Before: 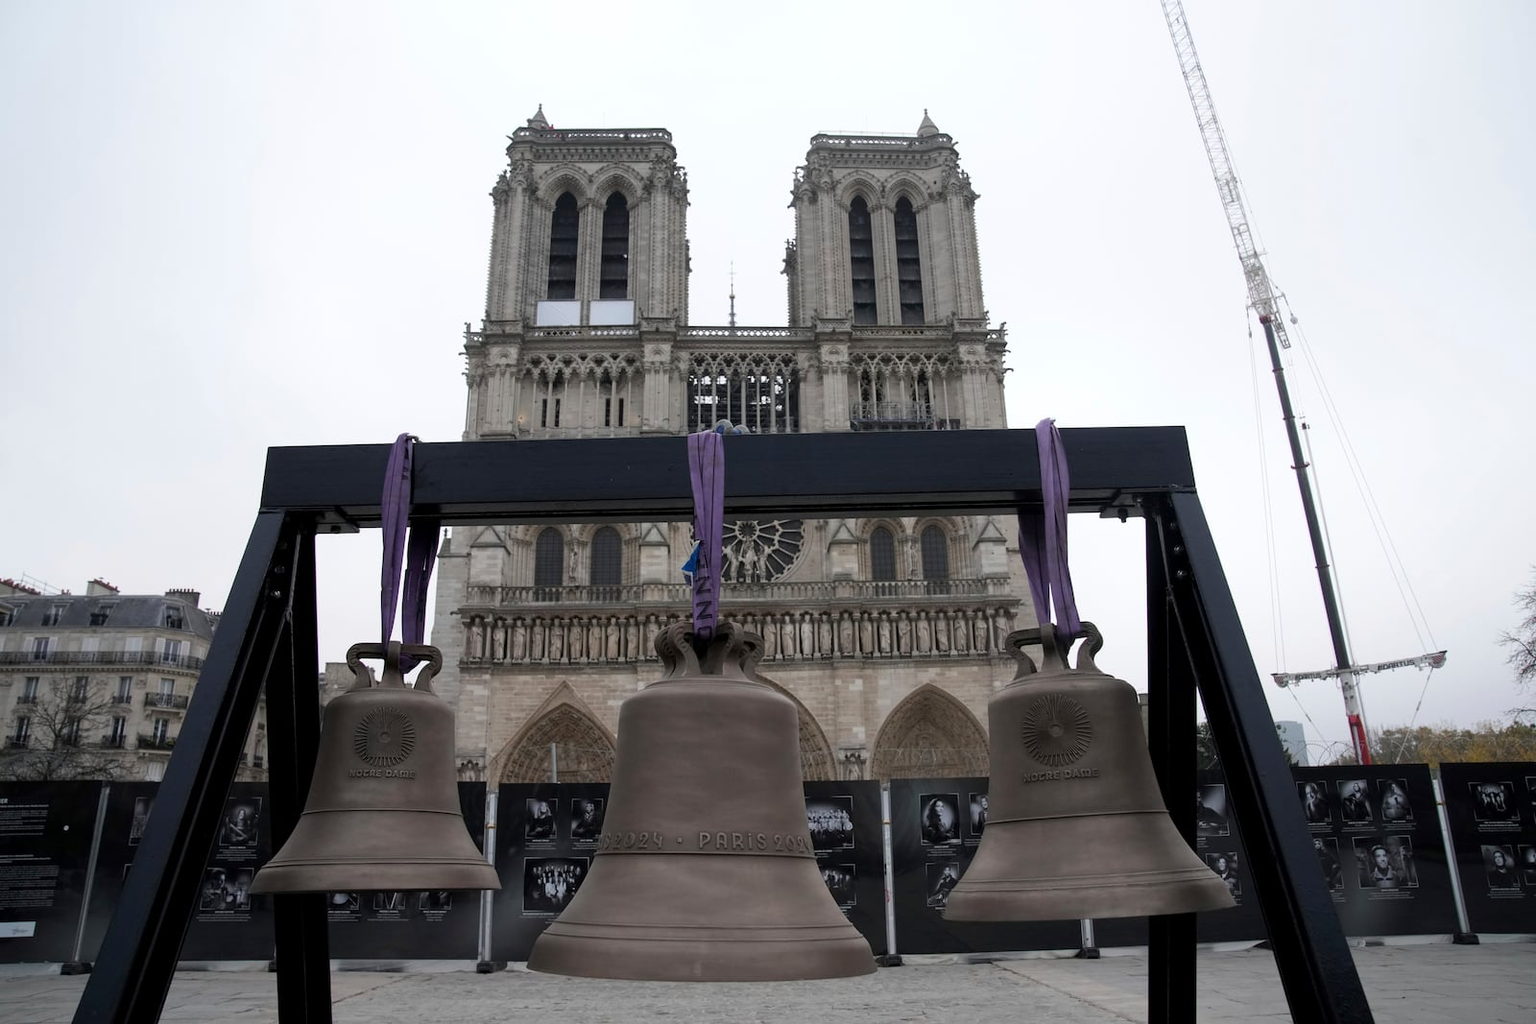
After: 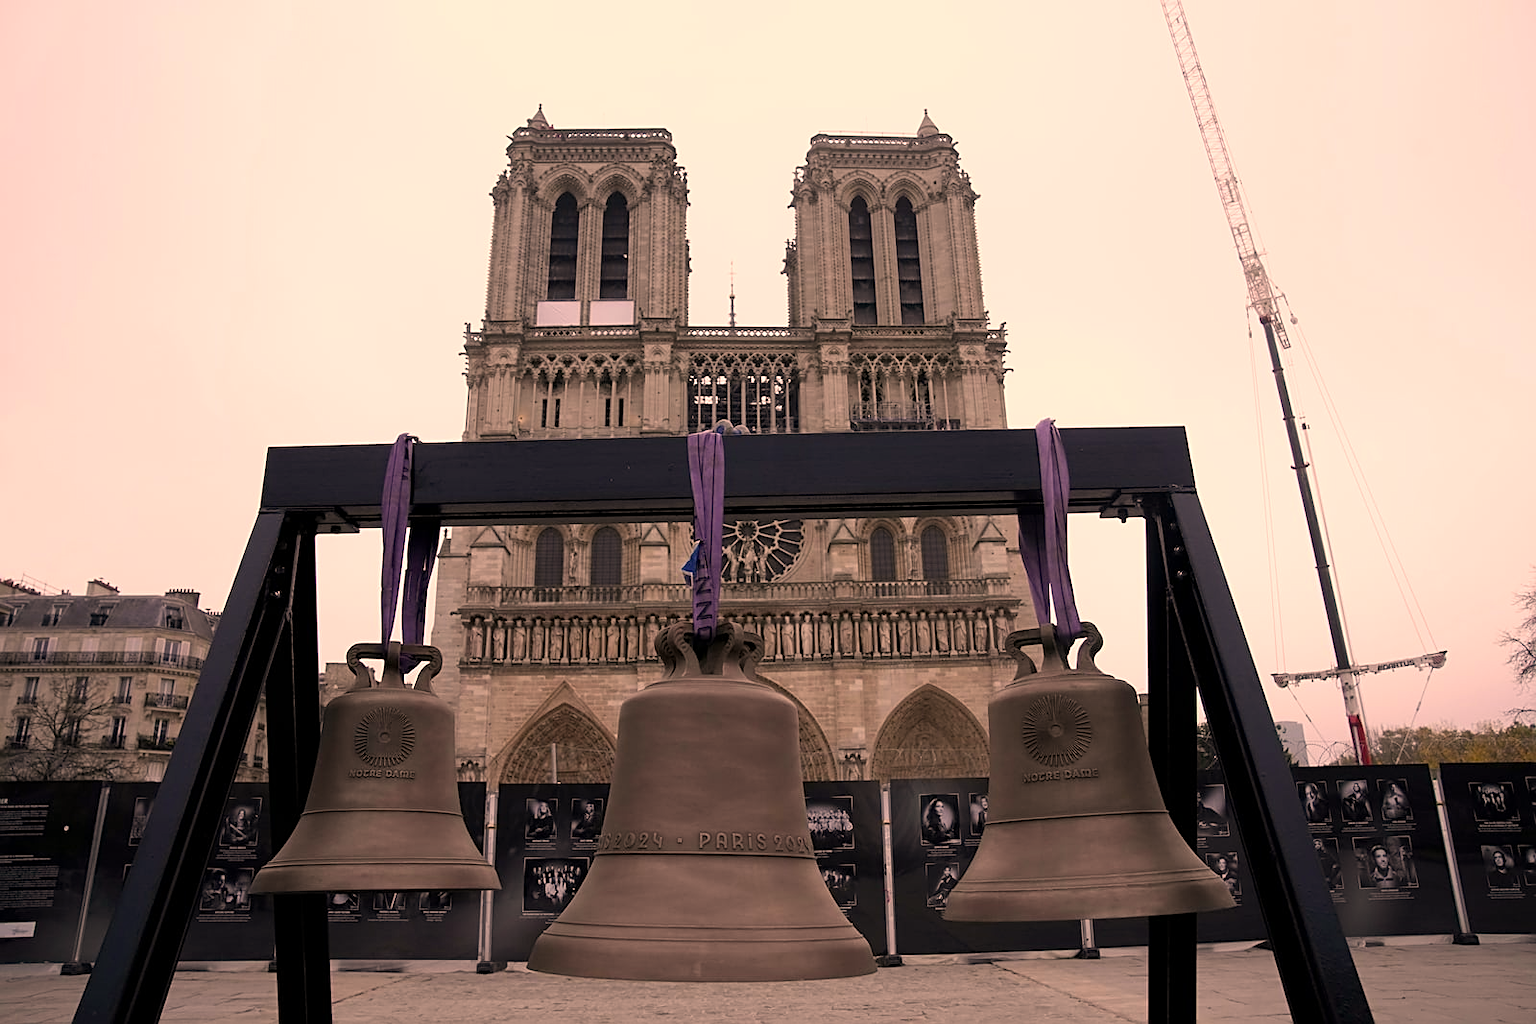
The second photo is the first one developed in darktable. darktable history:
exposure: compensate highlight preservation false
sharpen: on, module defaults
color correction: highlights a* 21.84, highlights b* 22.22
